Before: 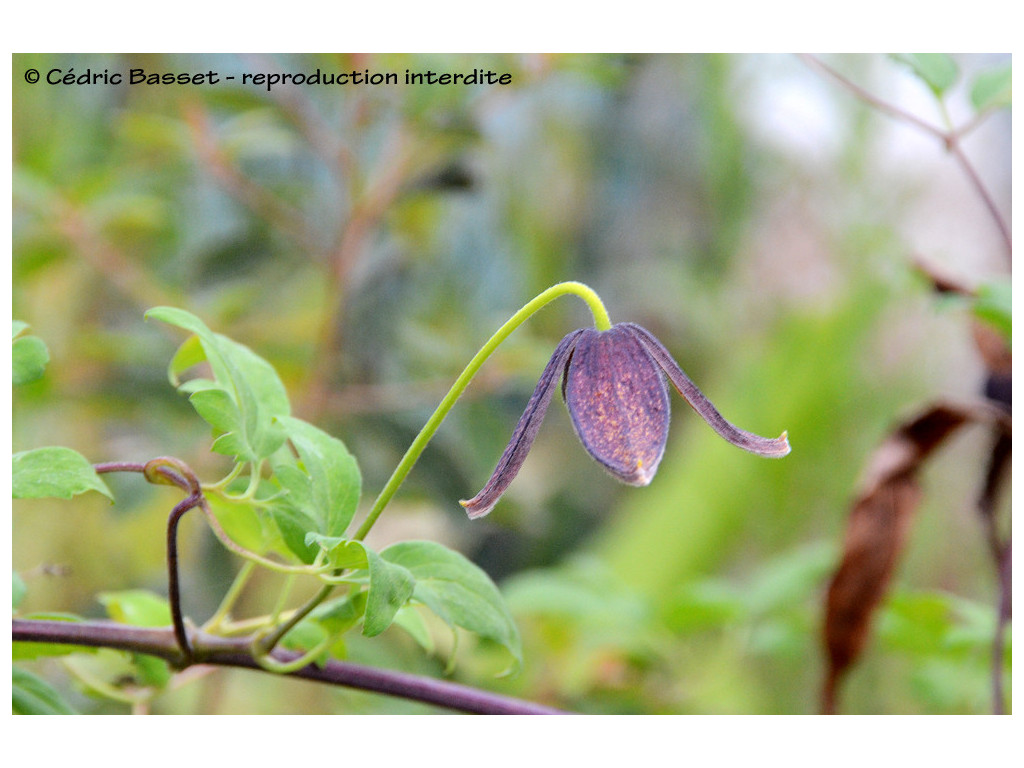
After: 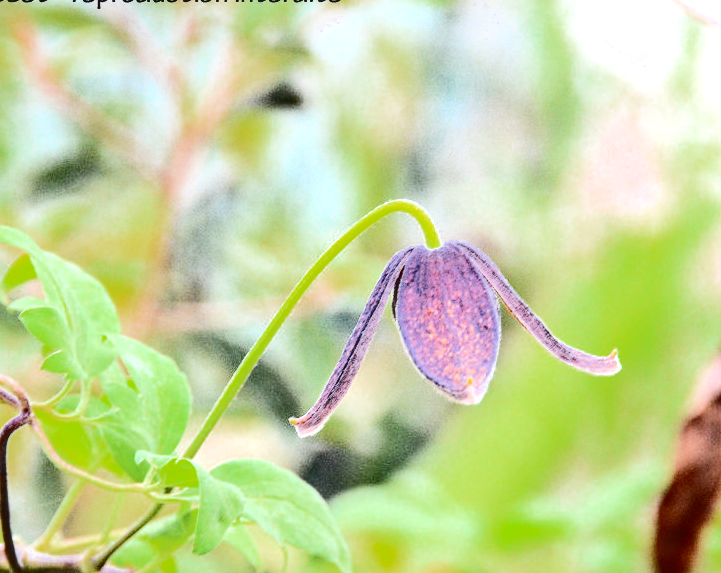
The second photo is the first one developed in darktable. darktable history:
local contrast: on, module defaults
crop and rotate: left 16.657%, top 10.72%, right 12.893%, bottom 14.573%
exposure: black level correction 0, exposure 1.2 EV, compensate exposure bias true, compensate highlight preservation false
color balance rgb: perceptual saturation grading › global saturation -0.525%
color zones: curves: ch0 [(0.27, 0.396) (0.563, 0.504) (0.75, 0.5) (0.787, 0.307)]
contrast brightness saturation: contrast 0.505, saturation -0.099
